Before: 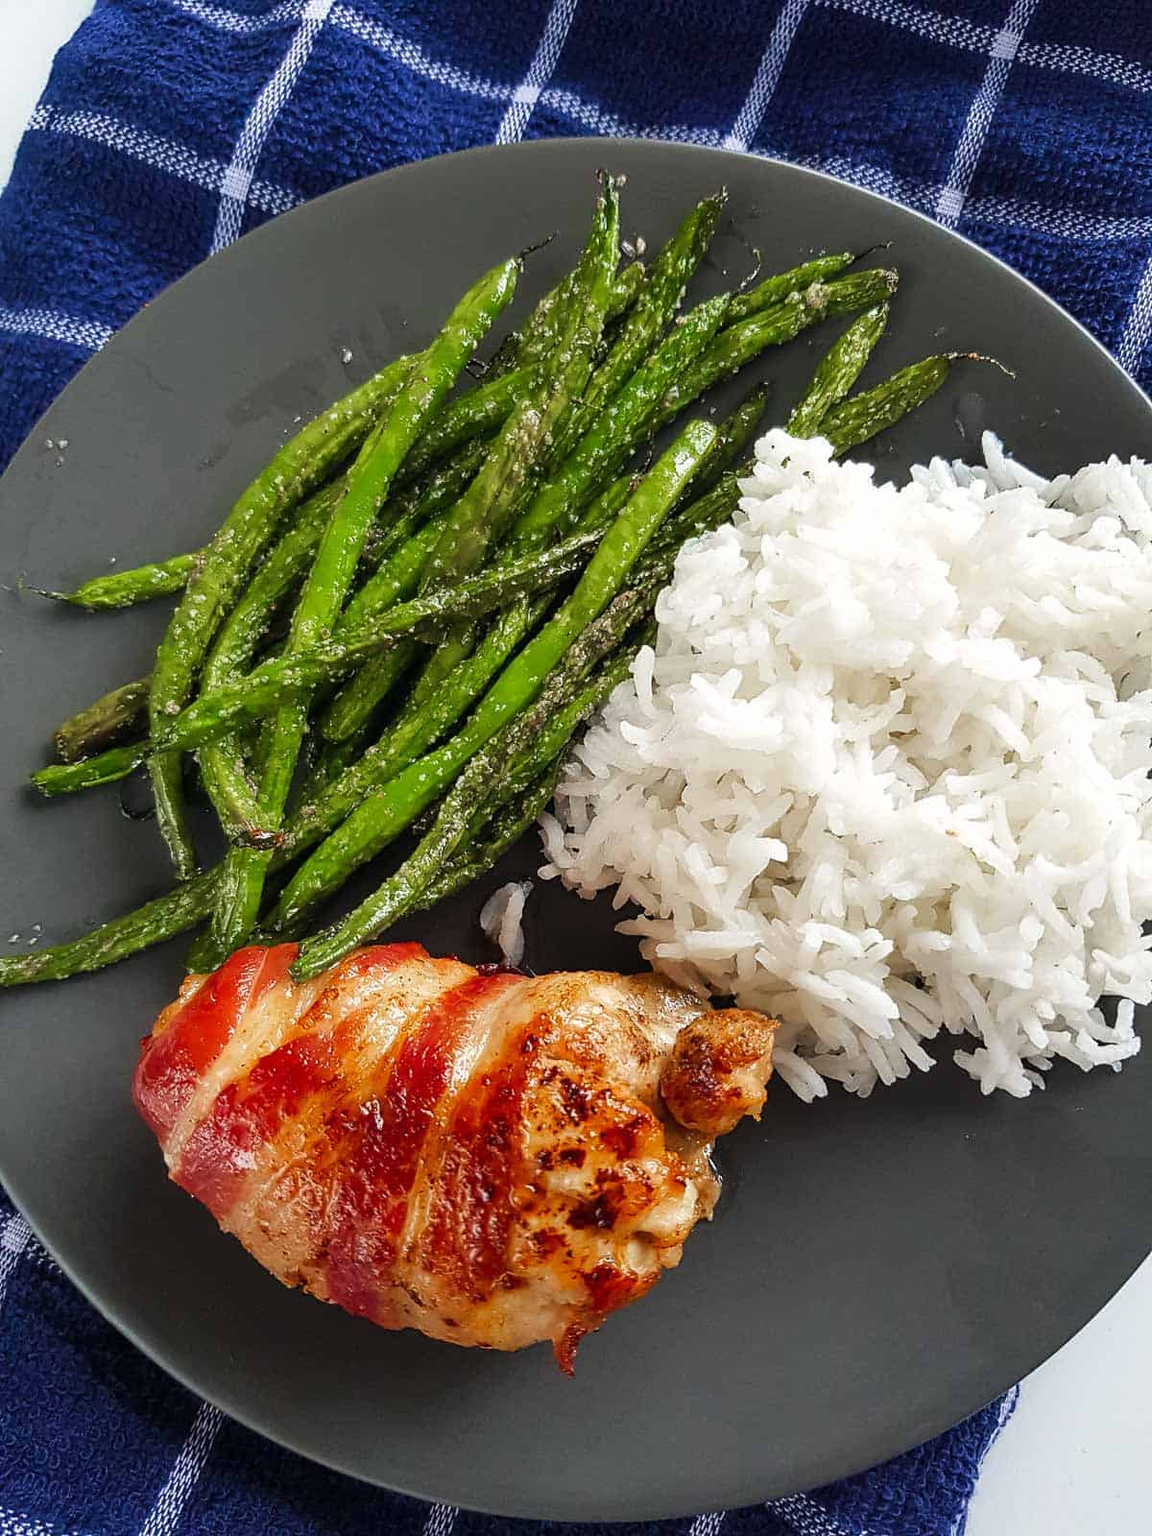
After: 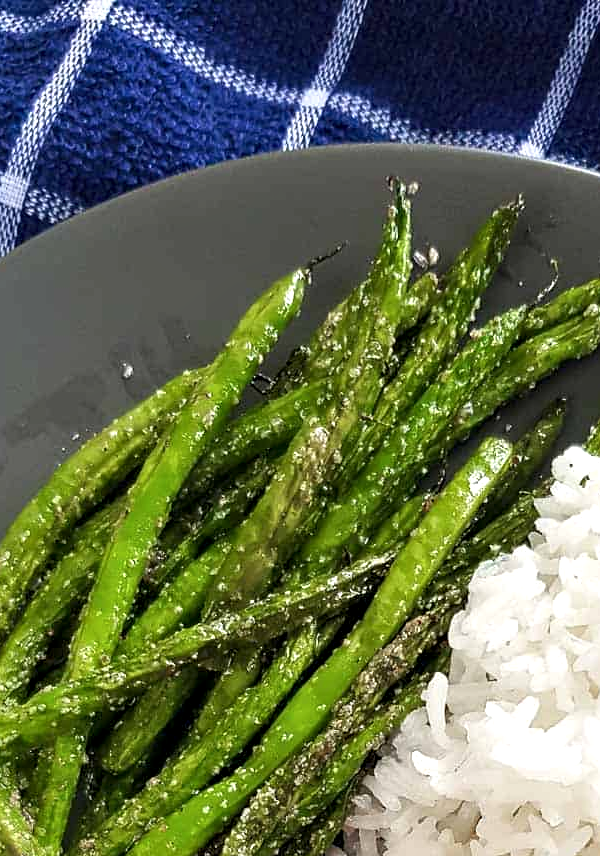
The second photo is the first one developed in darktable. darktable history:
crop: left 19.556%, right 30.401%, bottom 46.458%
contrast equalizer: y [[0.526, 0.53, 0.532, 0.532, 0.53, 0.525], [0.5 ×6], [0.5 ×6], [0 ×6], [0 ×6]]
exposure: exposure 0.2 EV, compensate highlight preservation false
